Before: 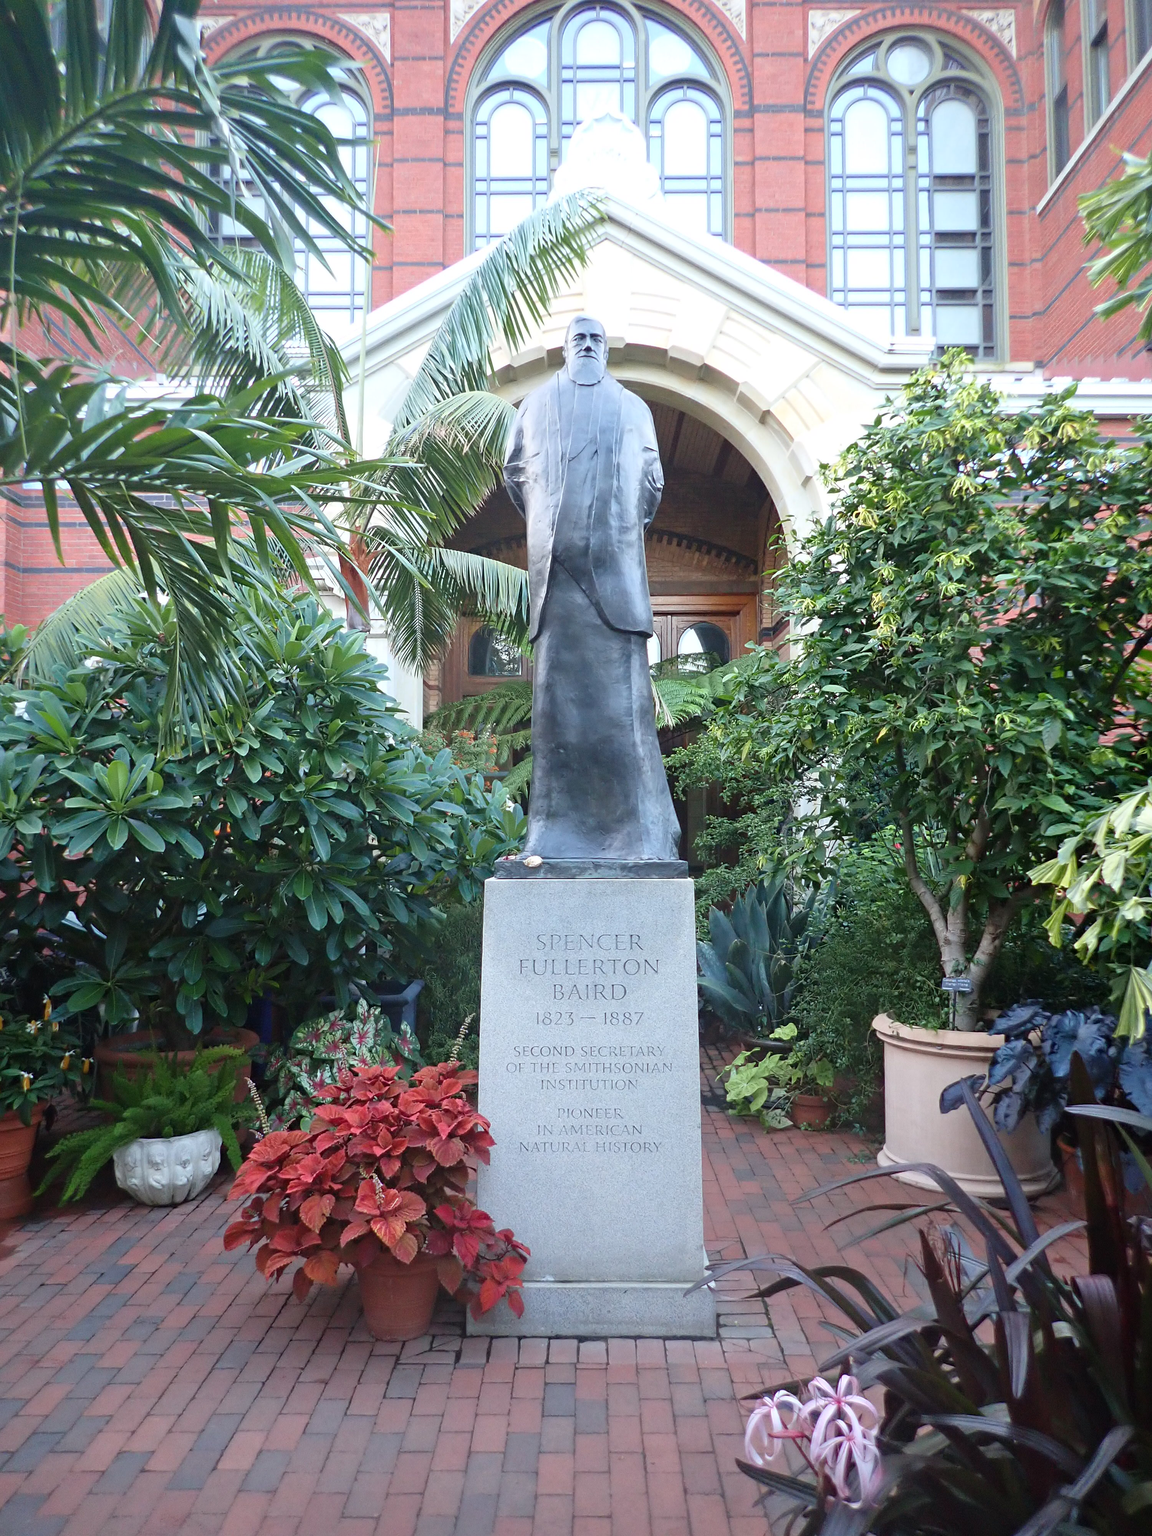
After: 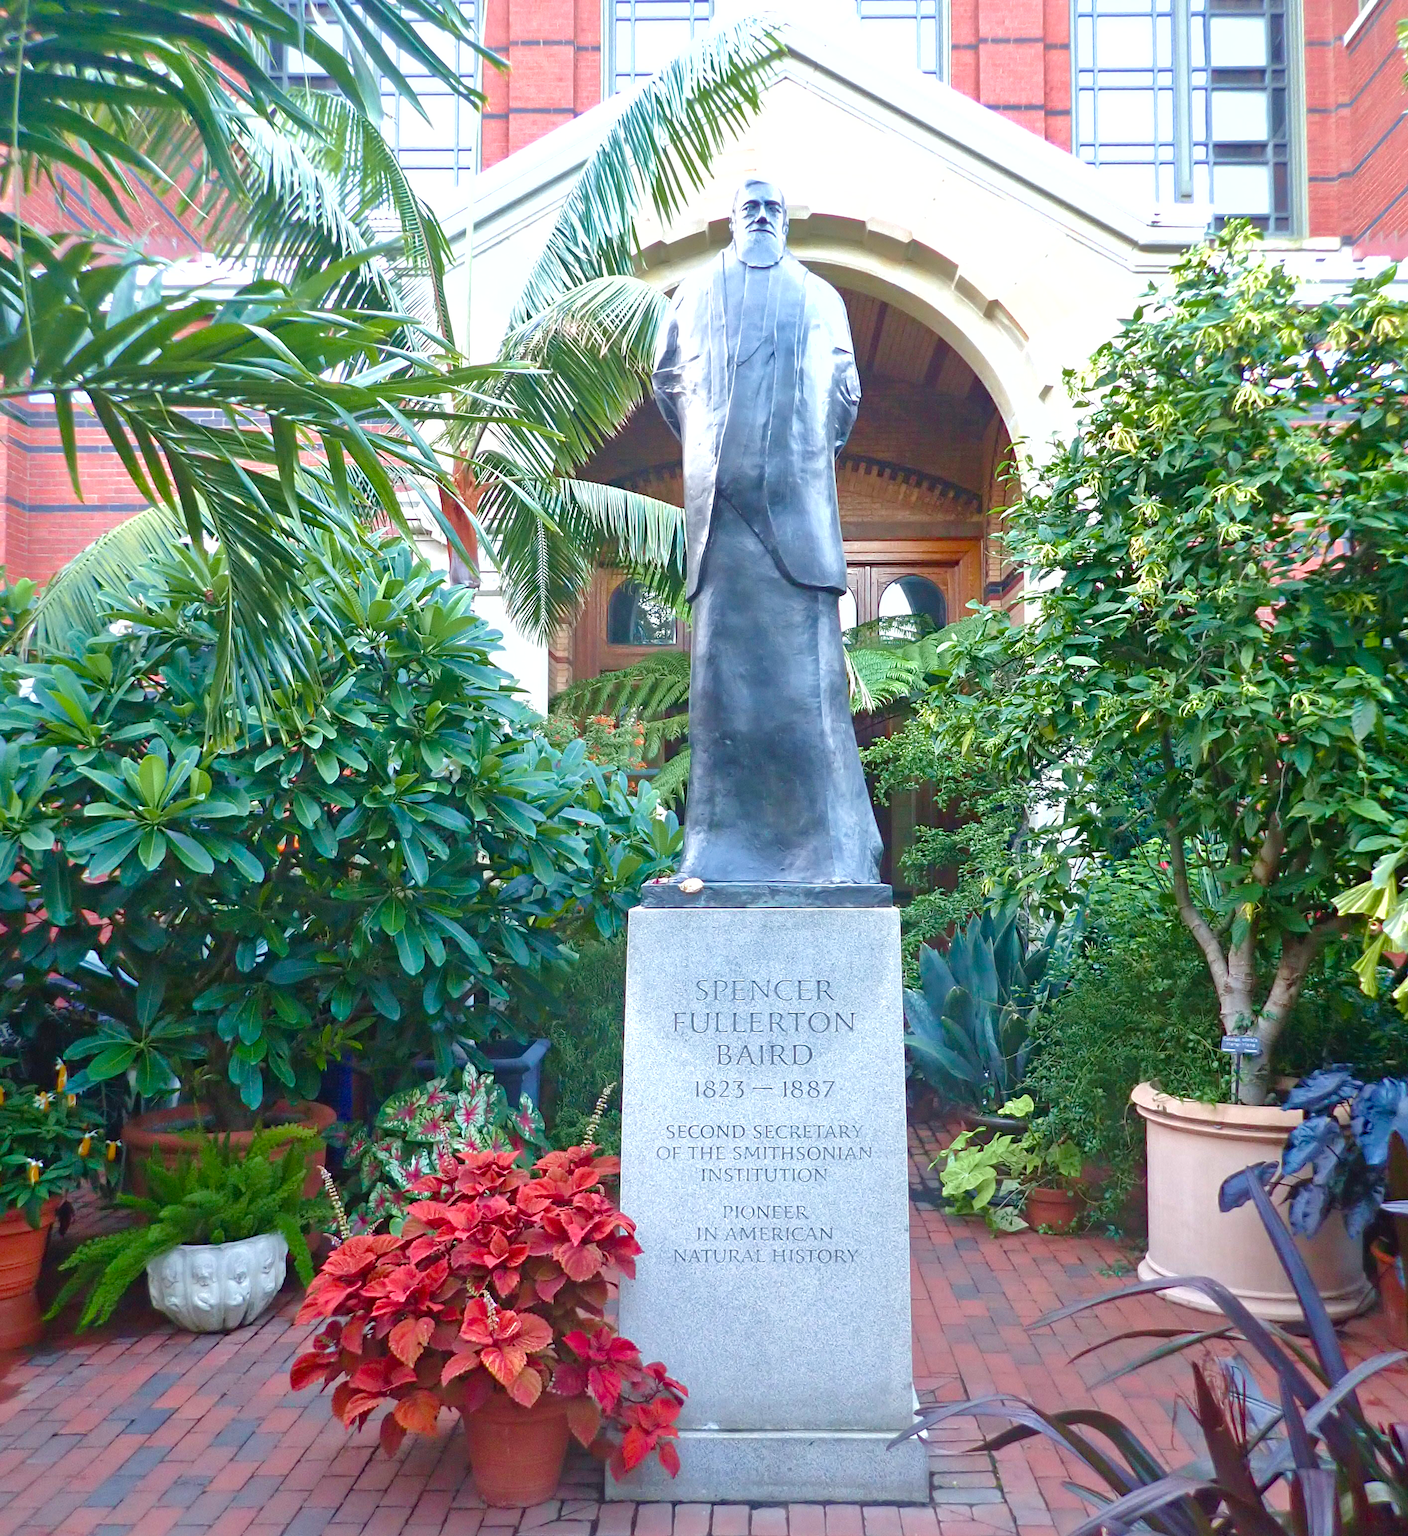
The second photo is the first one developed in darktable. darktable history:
color balance rgb: perceptual saturation grading › global saturation 20%, perceptual saturation grading › highlights -25%, perceptual saturation grading › shadows 50%
shadows and highlights: on, module defaults
velvia: on, module defaults
crop and rotate: angle 0.03°, top 11.643%, right 5.651%, bottom 11.189%
exposure: exposure 0.496 EV, compensate highlight preservation false
